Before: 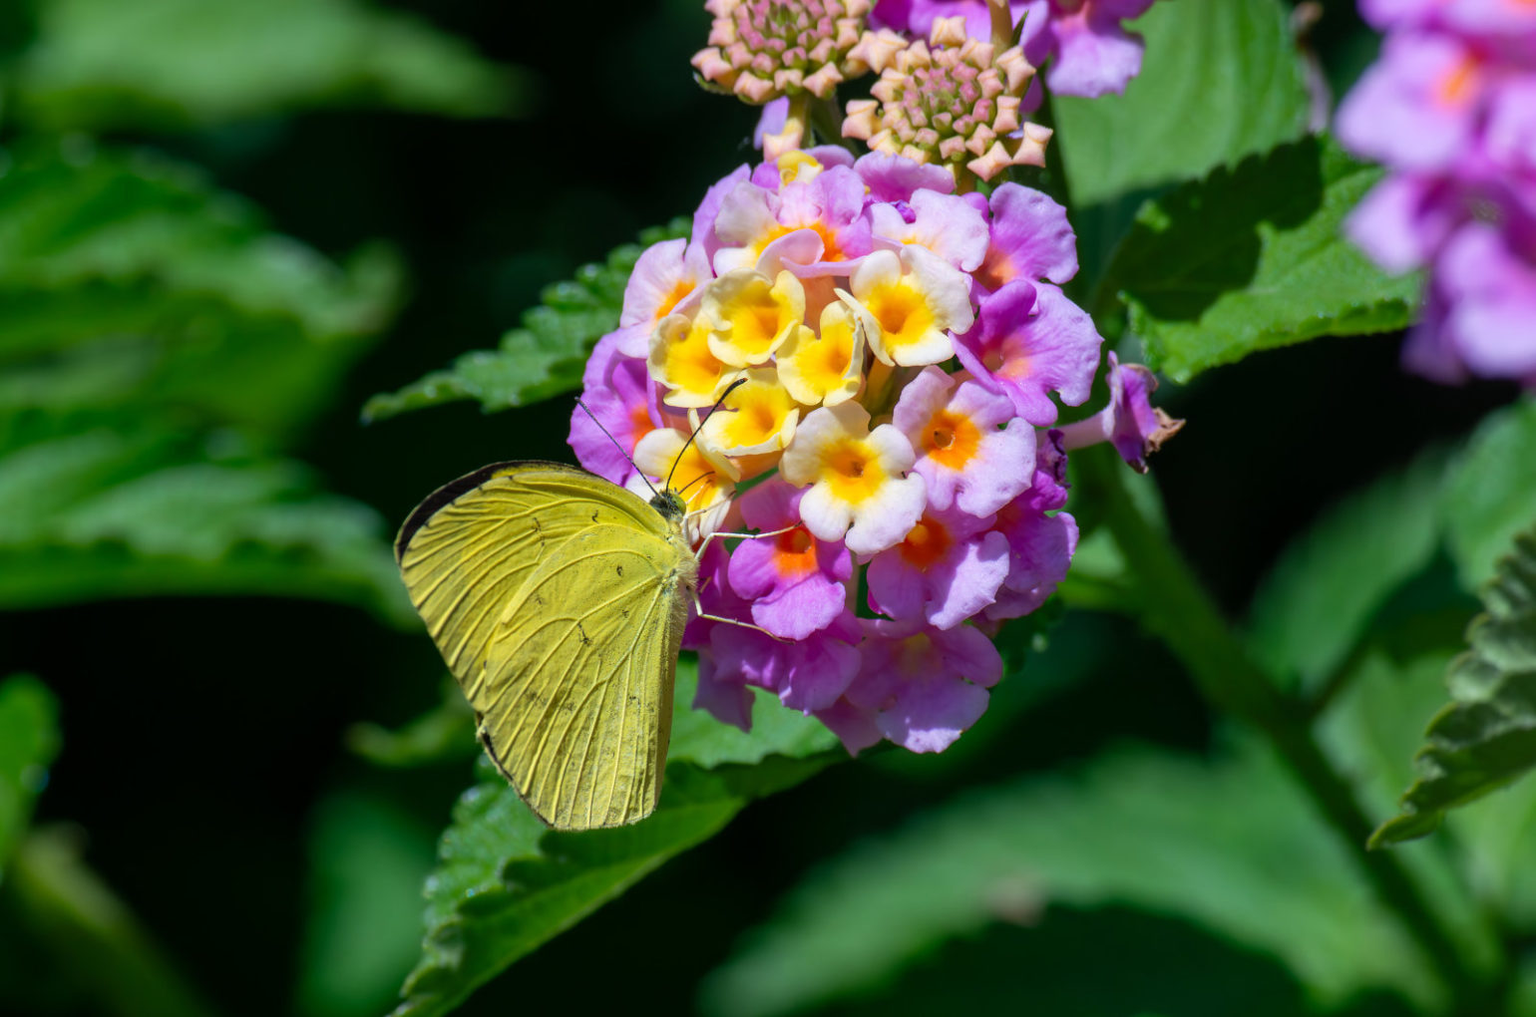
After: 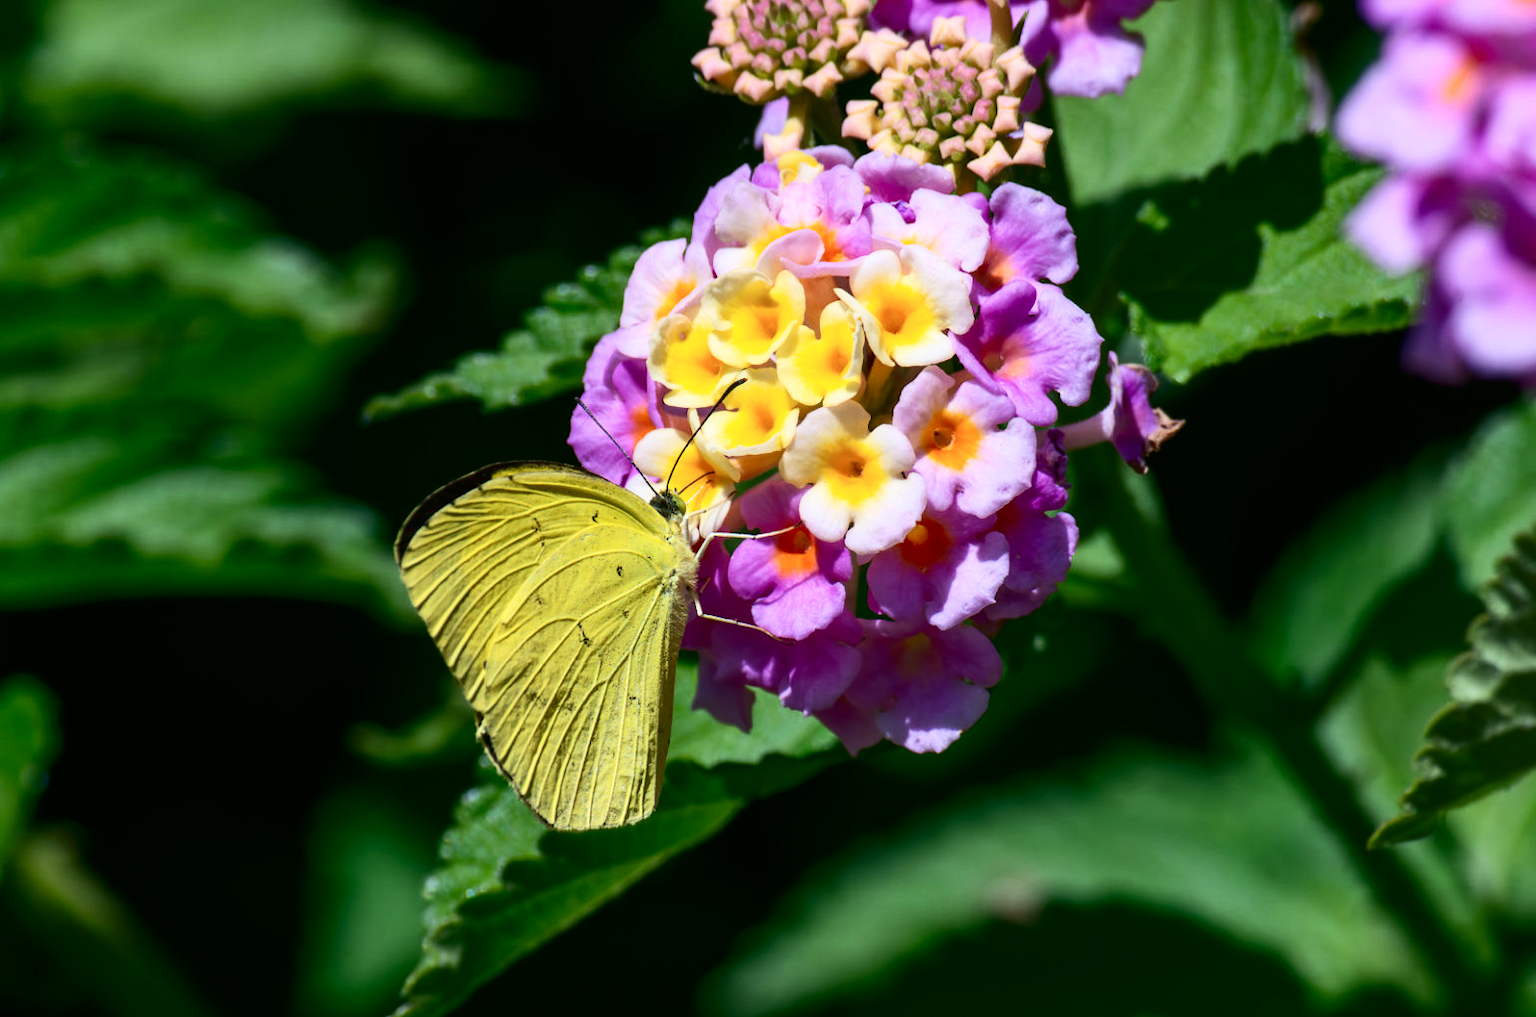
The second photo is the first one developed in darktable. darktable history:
contrast brightness saturation: contrast 0.28
color balance: mode lift, gamma, gain (sRGB), lift [1, 0.99, 1.01, 0.992], gamma [1, 1.037, 0.974, 0.963]
